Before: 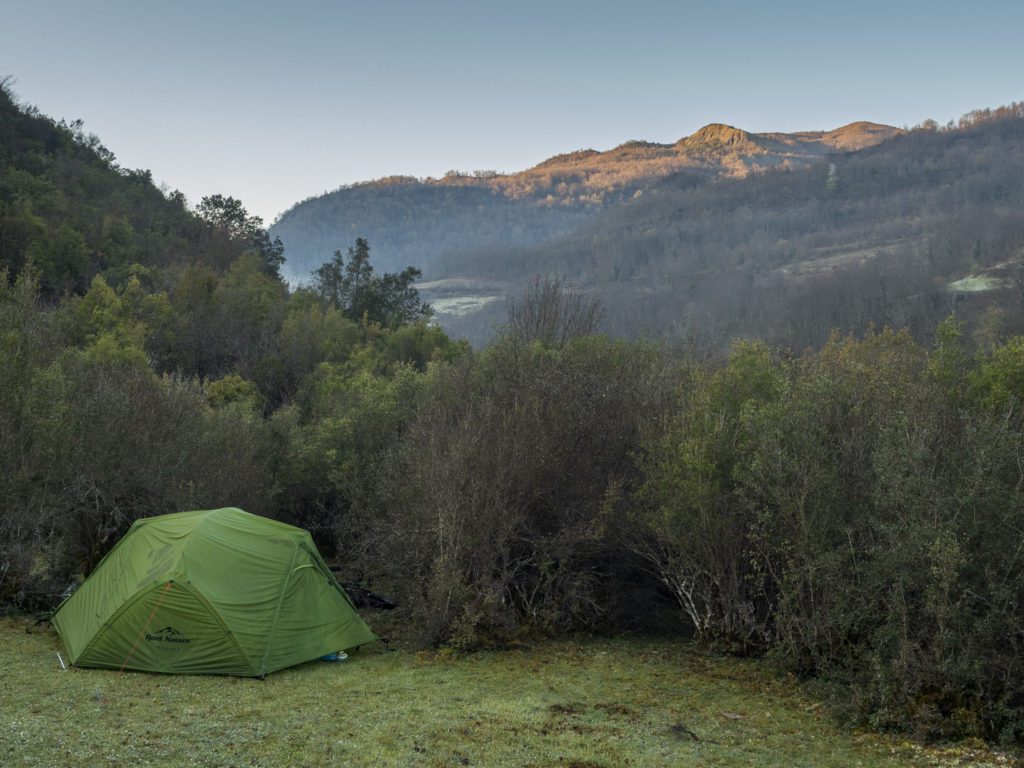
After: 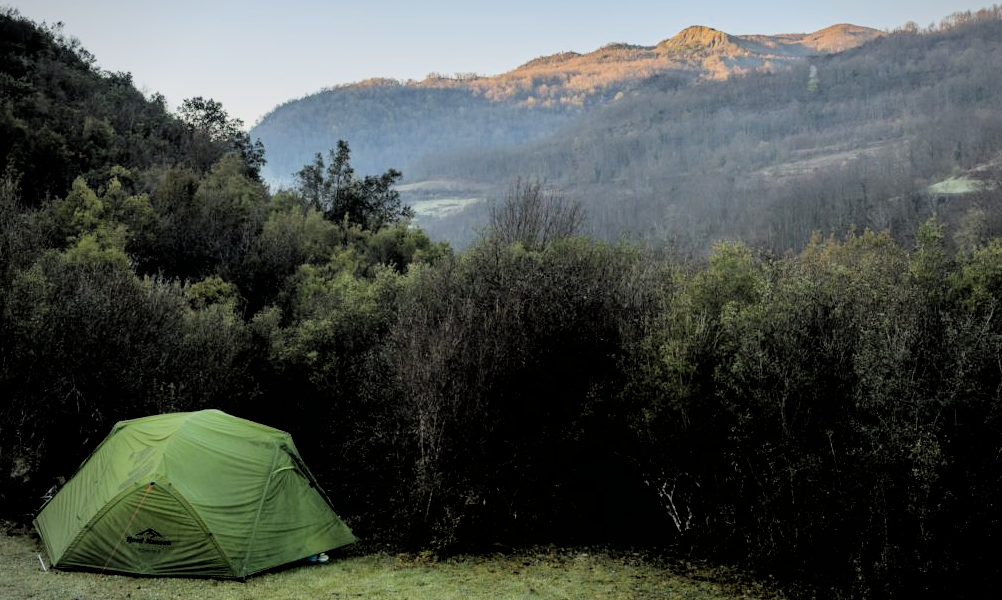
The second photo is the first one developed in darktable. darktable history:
crop and rotate: left 1.932%, top 12.827%, right 0.174%, bottom 9.014%
vignetting: brightness -0.269, unbound false
tone equalizer: -8 EV -0.774 EV, -7 EV -0.708 EV, -6 EV -0.64 EV, -5 EV -0.41 EV, -3 EV 0.385 EV, -2 EV 0.6 EV, -1 EV 0.686 EV, +0 EV 0.73 EV
filmic rgb: black relative exposure -2.92 EV, white relative exposure 4.56 EV, hardness 1.77, contrast 1.248, color science v6 (2022)
